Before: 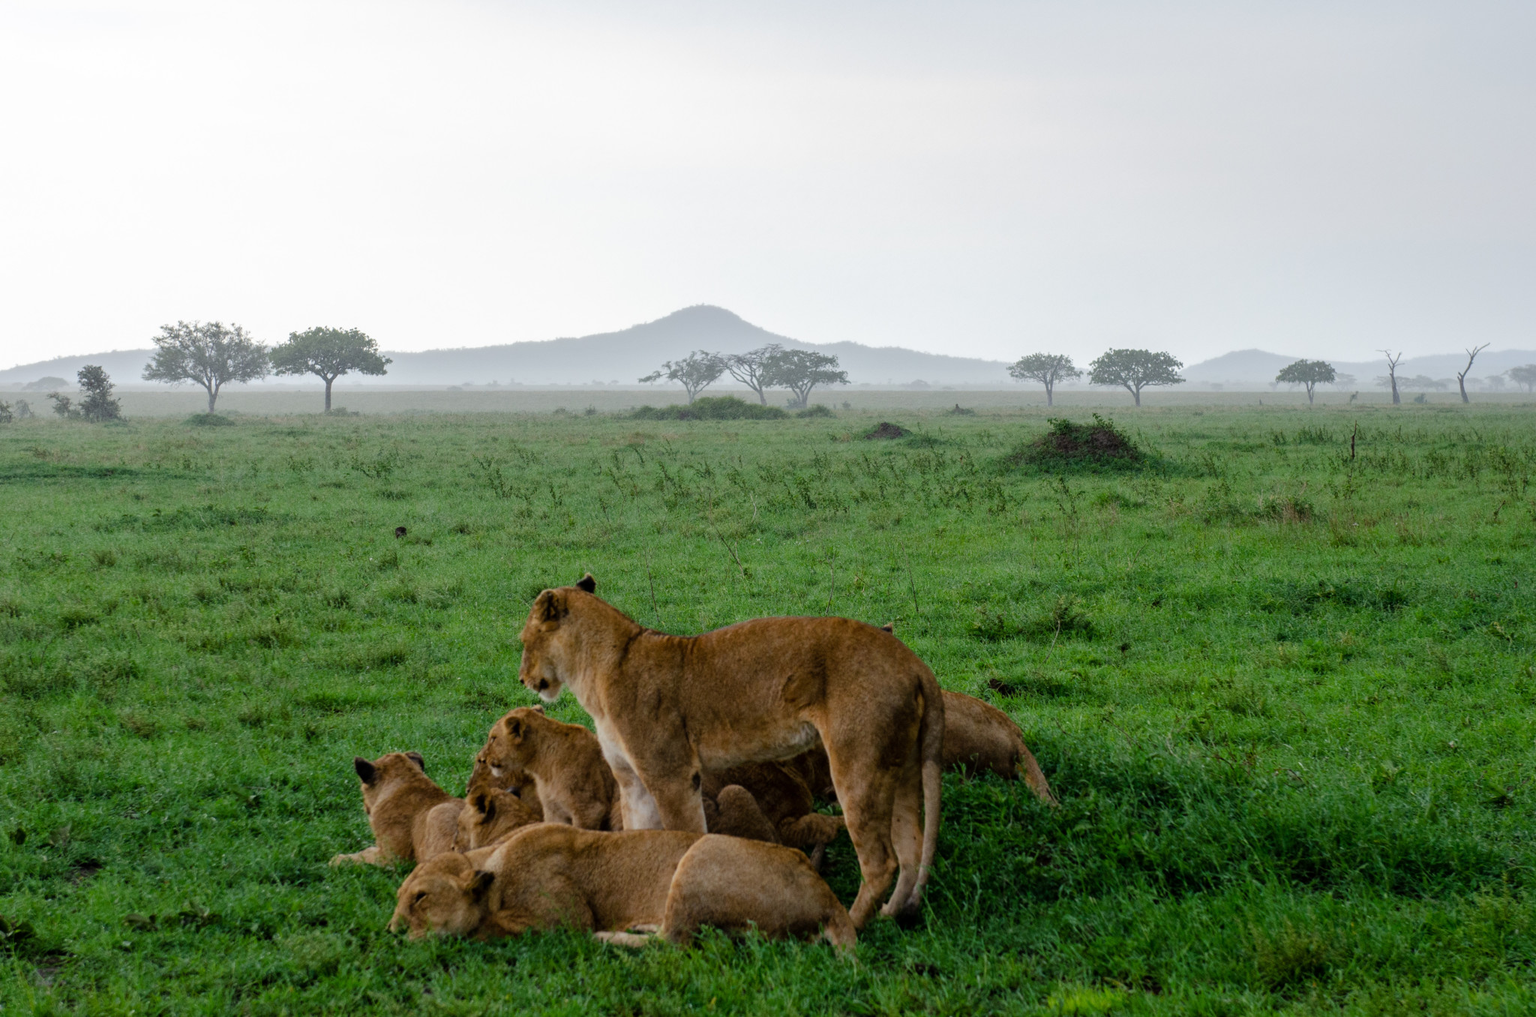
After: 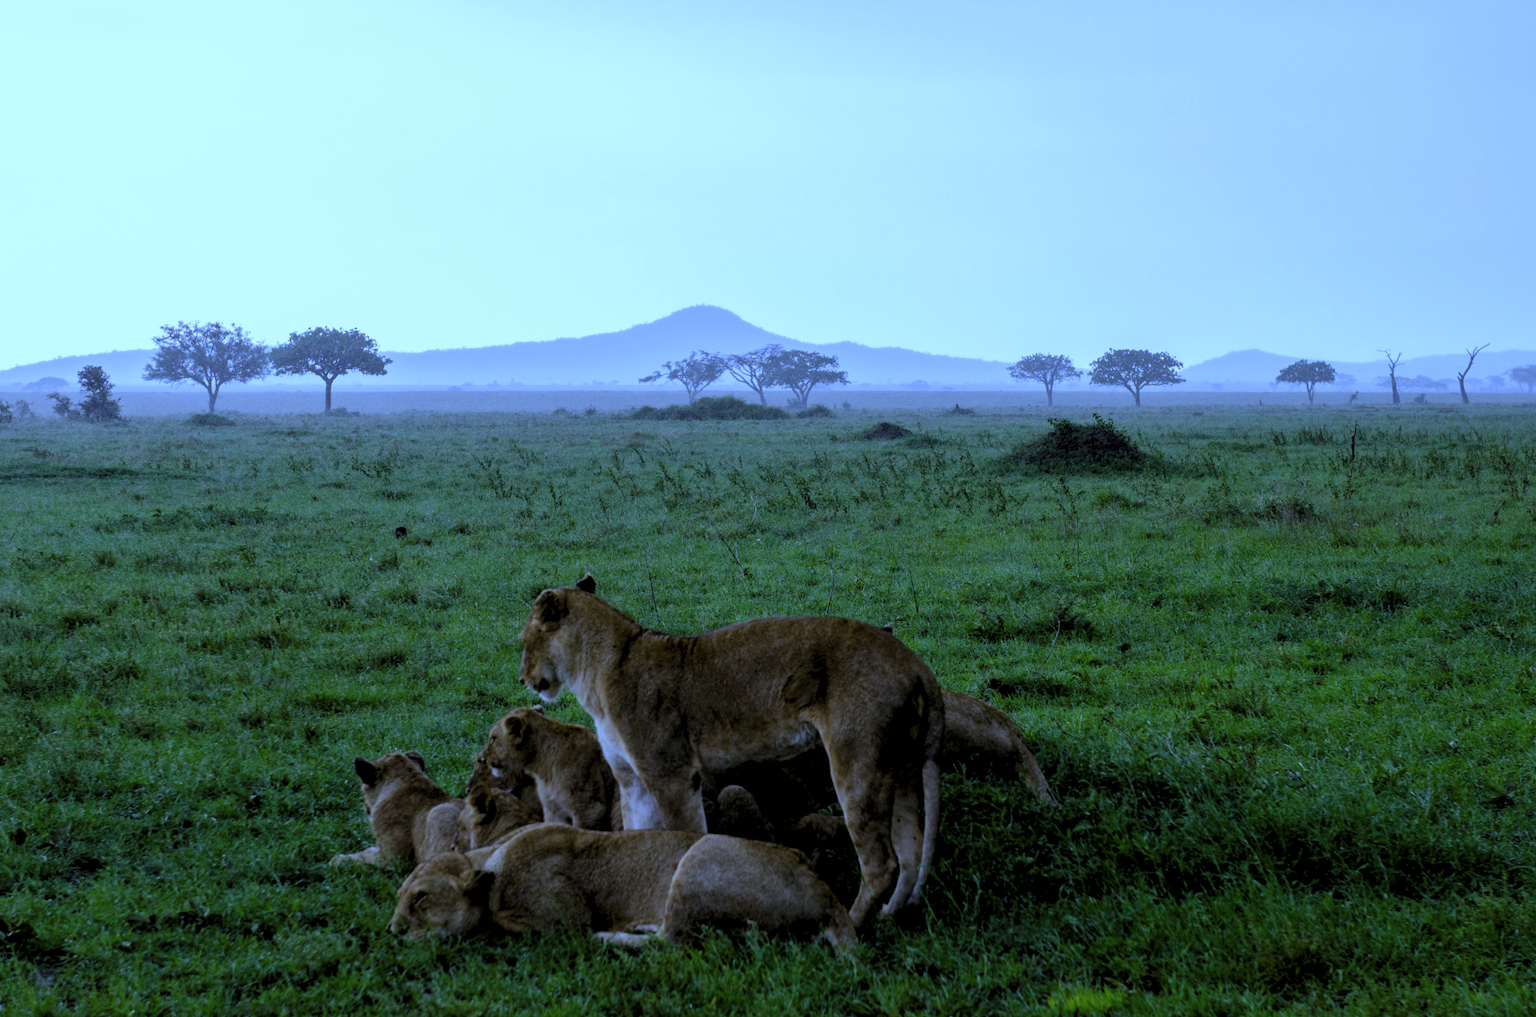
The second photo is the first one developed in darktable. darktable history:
levels: levels [0.116, 0.574, 1]
white balance: red 0.766, blue 1.537
